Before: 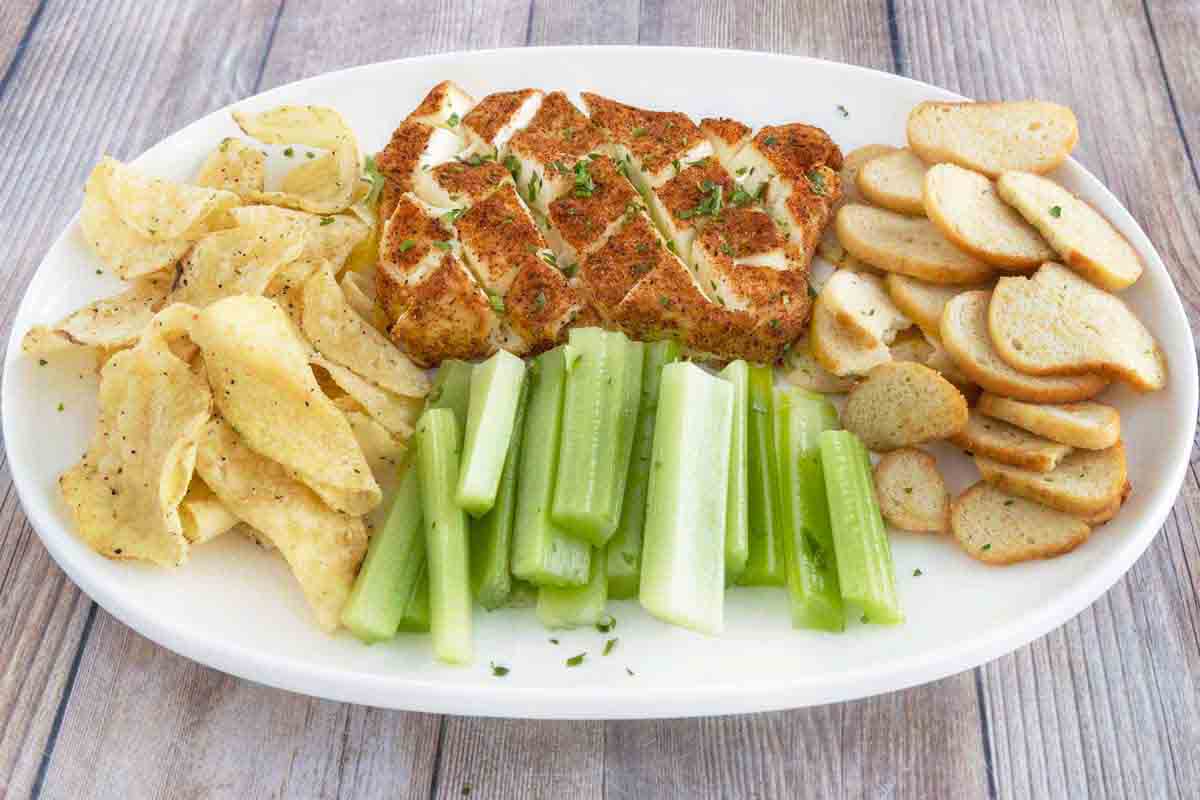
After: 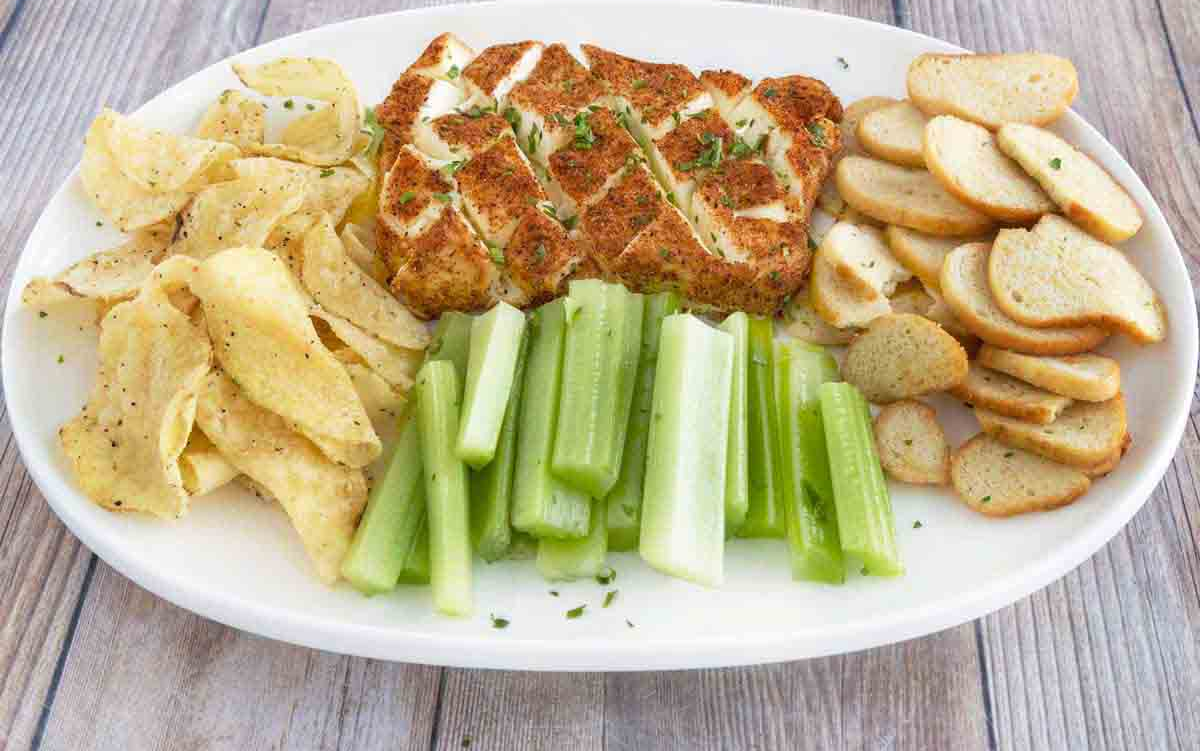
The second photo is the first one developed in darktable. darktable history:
crop and rotate: top 6.088%
